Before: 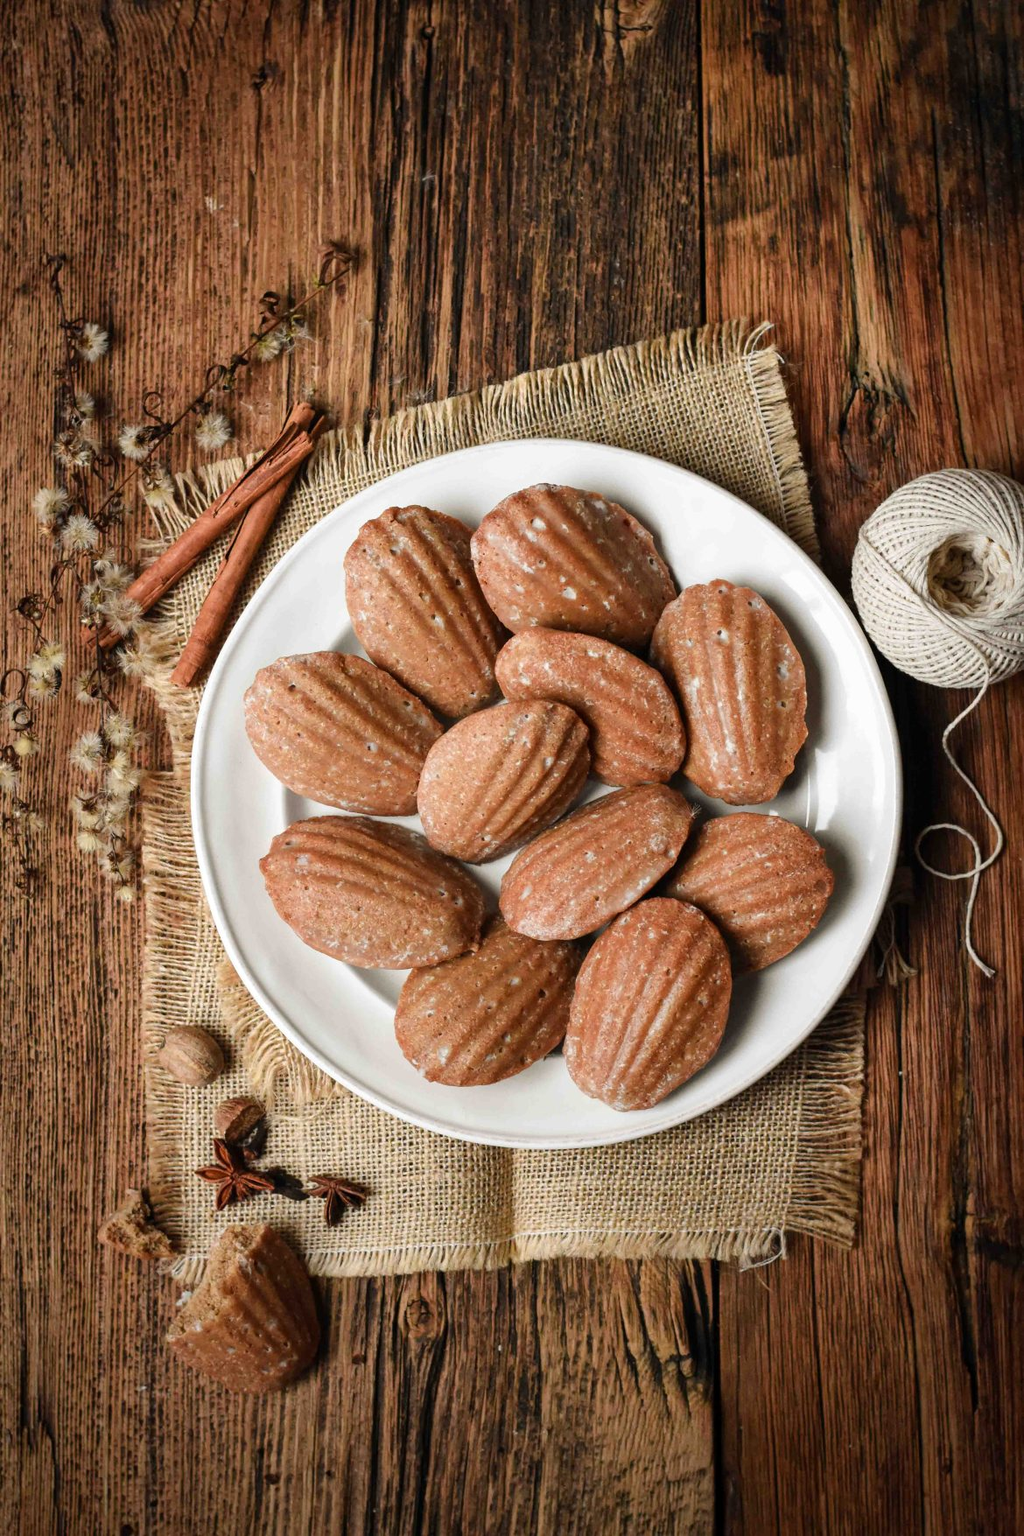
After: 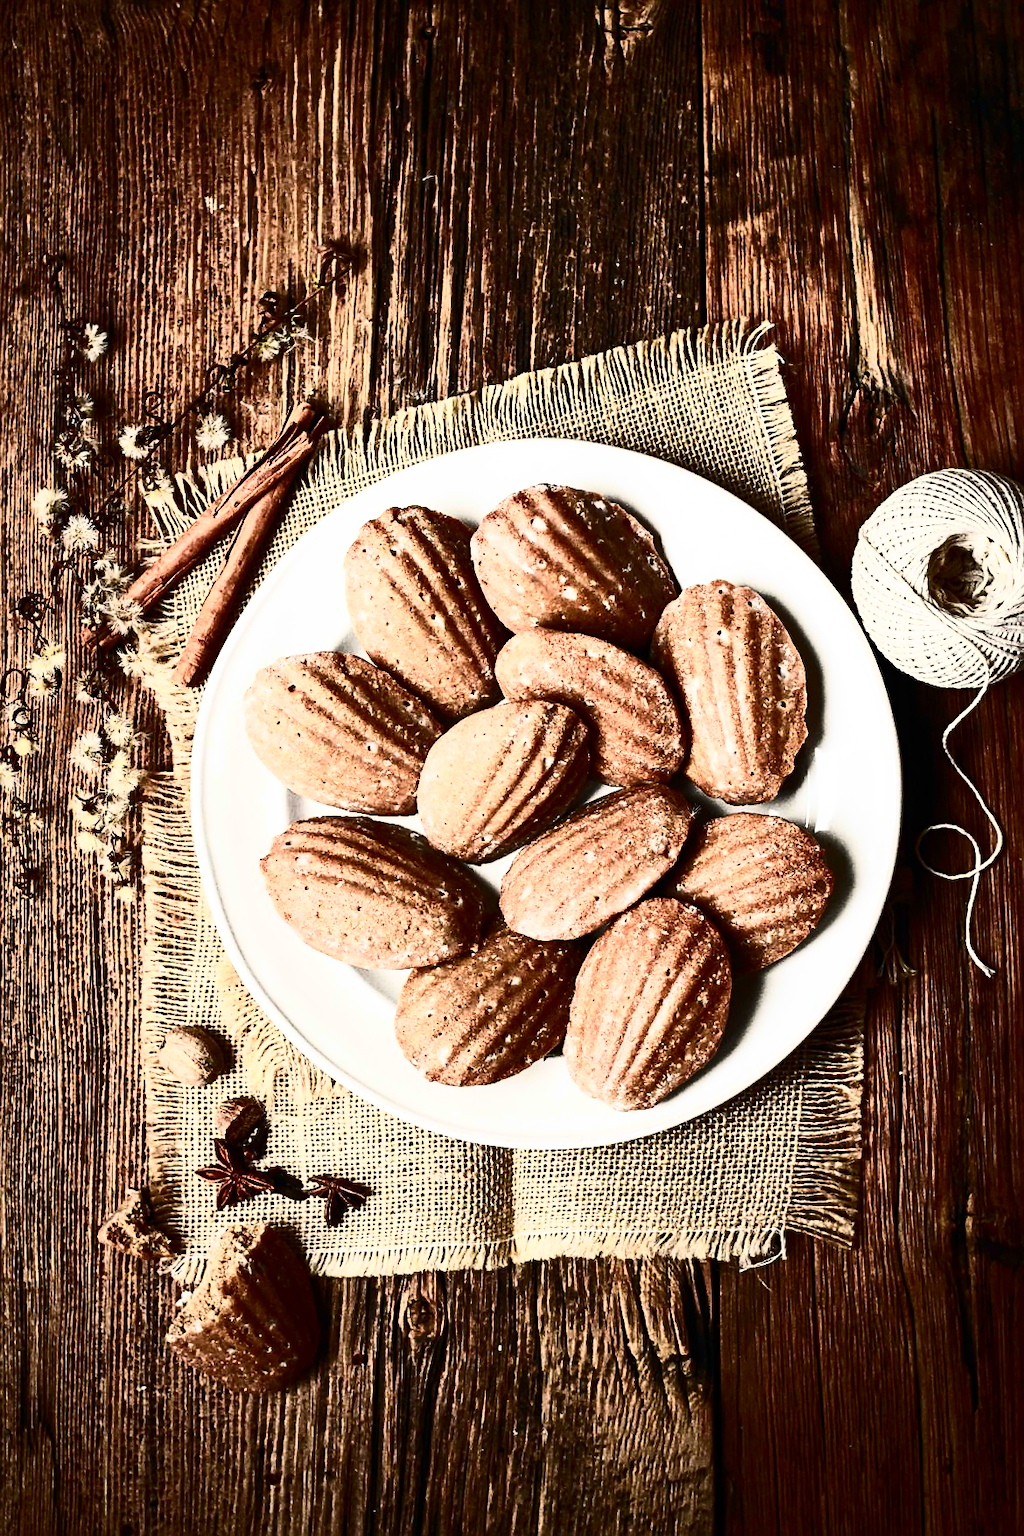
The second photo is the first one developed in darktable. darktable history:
sharpen: on, module defaults
contrast brightness saturation: contrast 0.945, brightness 0.196
